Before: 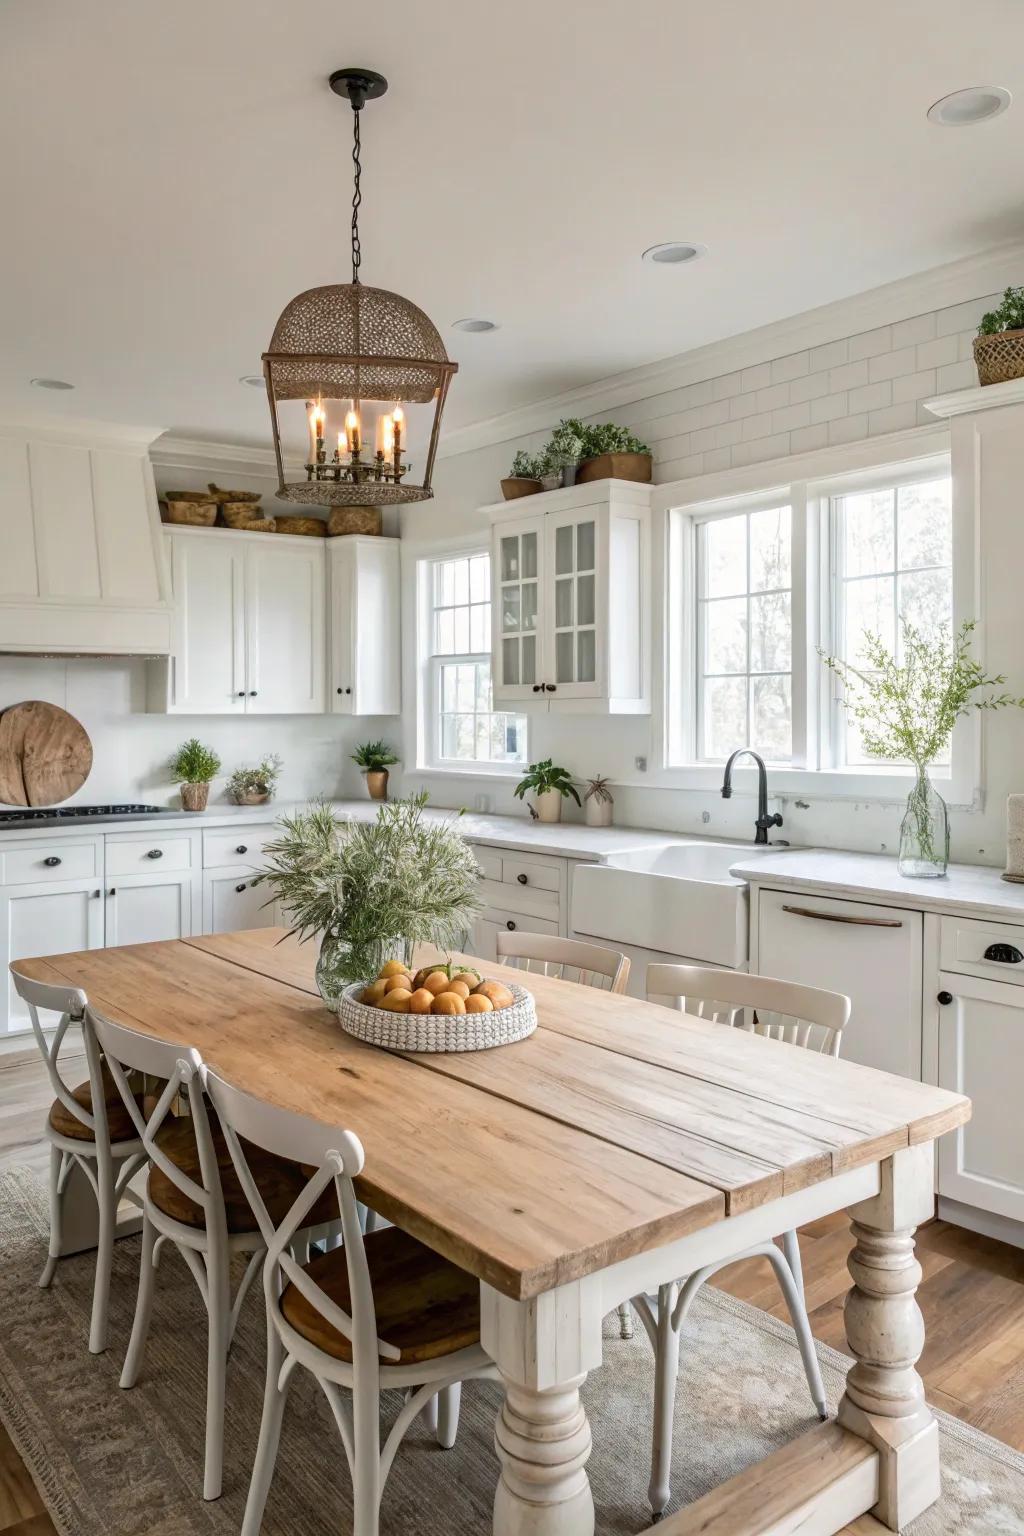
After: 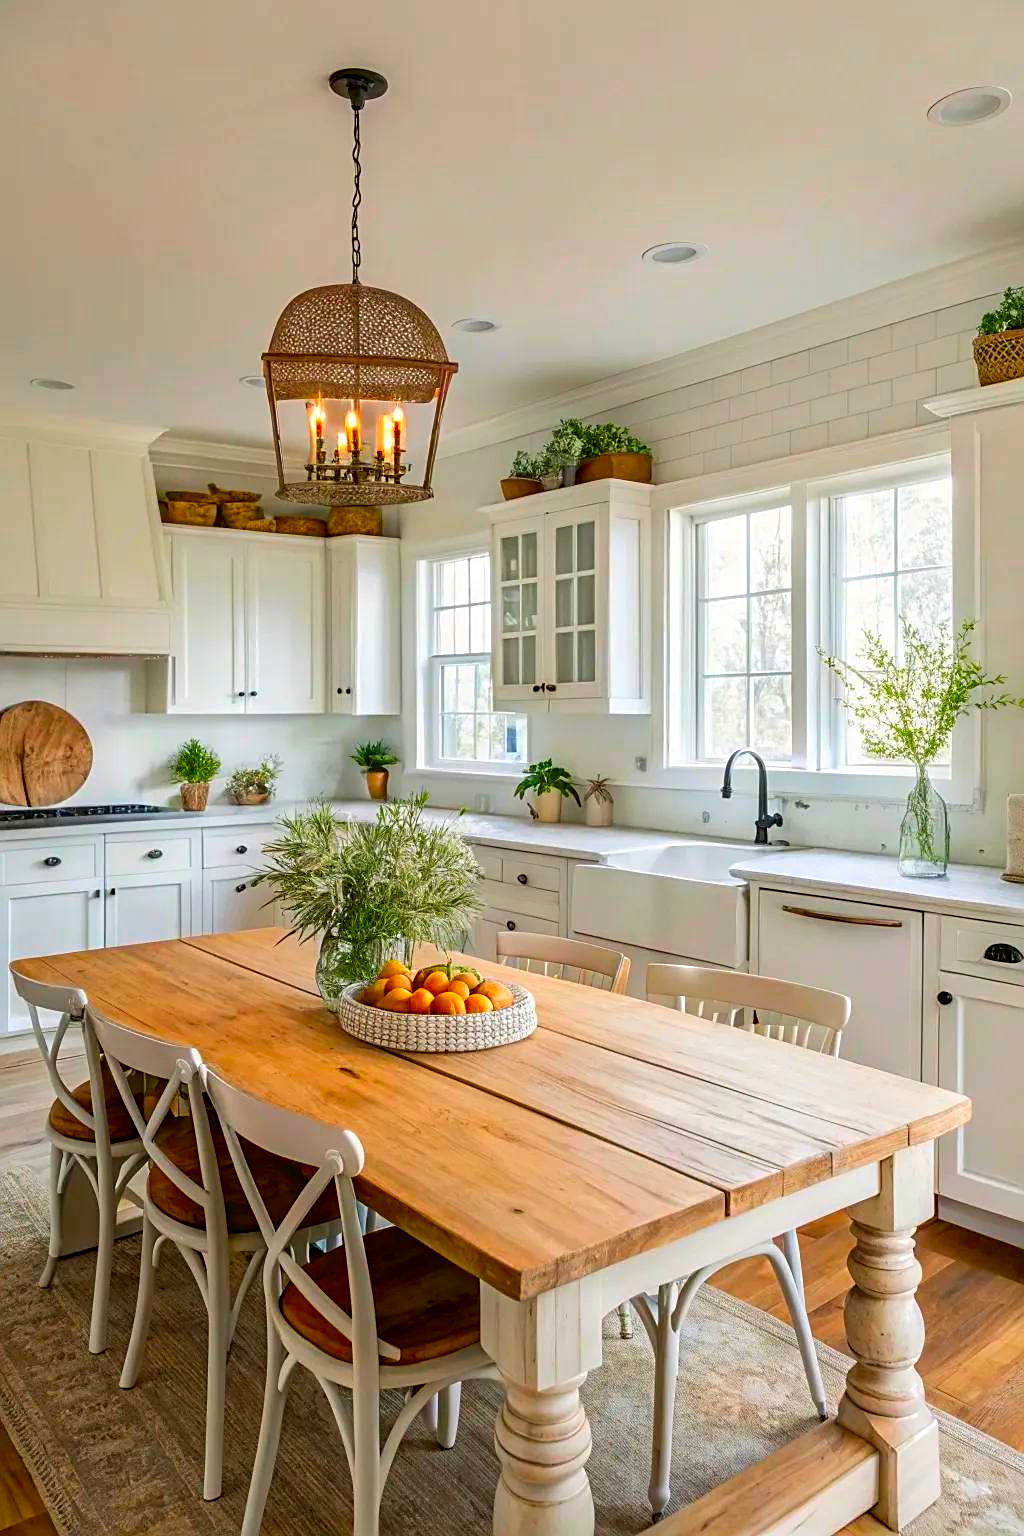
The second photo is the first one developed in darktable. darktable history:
color correction: saturation 2.15
sharpen: on, module defaults
shadows and highlights: shadows 20.55, highlights -20.99, soften with gaussian
